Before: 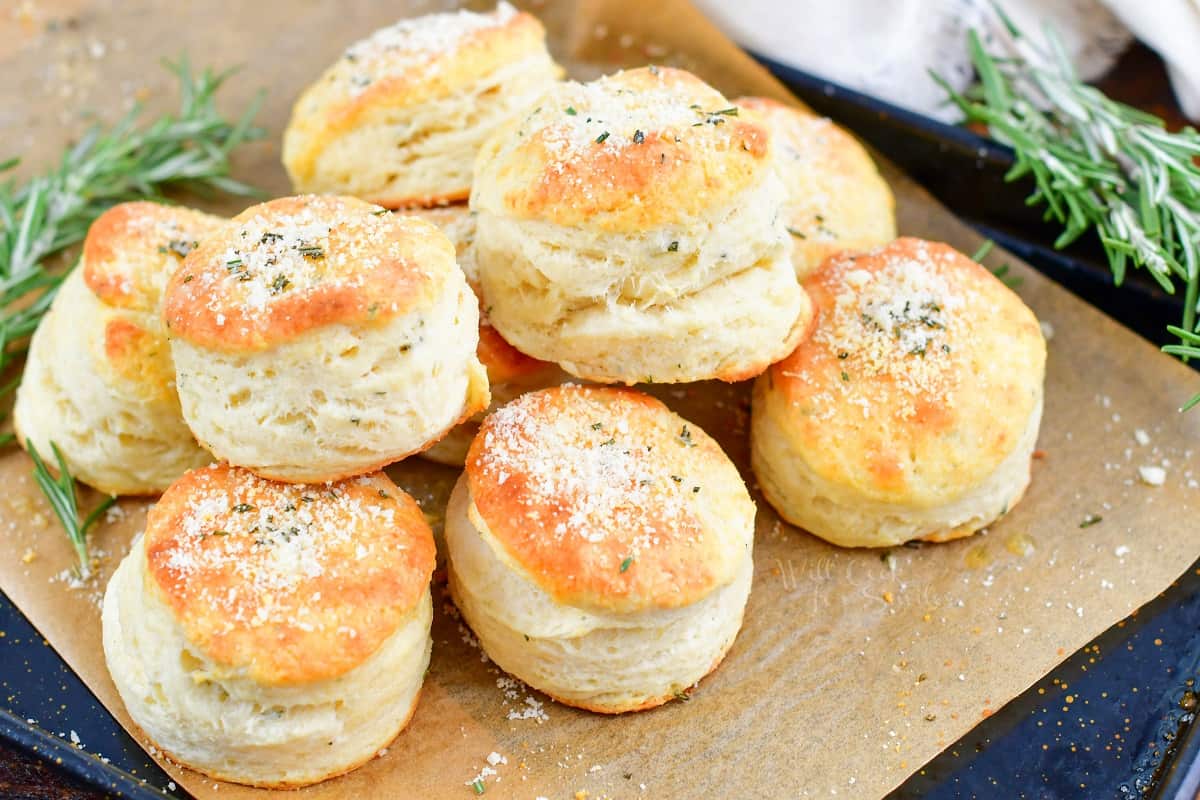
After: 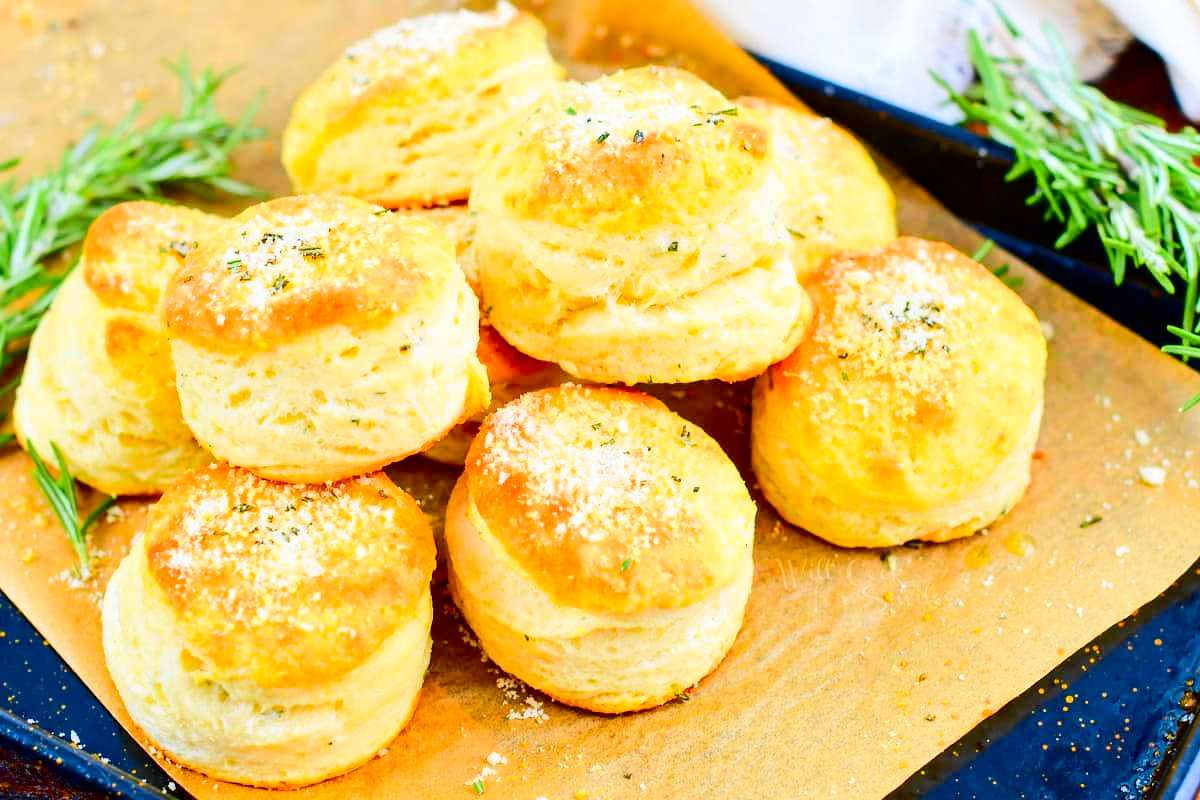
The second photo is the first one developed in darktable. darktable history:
color balance rgb: perceptual saturation grading › global saturation 25%, perceptual brilliance grading › mid-tones 10%, perceptual brilliance grading › shadows 15%, global vibrance 20%
tone curve: curves: ch0 [(0, 0.006) (0.046, 0.011) (0.13, 0.062) (0.338, 0.327) (0.494, 0.55) (0.728, 0.835) (1, 1)]; ch1 [(0, 0) (0.346, 0.324) (0.45, 0.431) (0.5, 0.5) (0.522, 0.517) (0.55, 0.57) (1, 1)]; ch2 [(0, 0) (0.453, 0.418) (0.5, 0.5) (0.526, 0.524) (0.554, 0.598) (0.622, 0.679) (0.707, 0.761) (1, 1)], color space Lab, independent channels, preserve colors none
